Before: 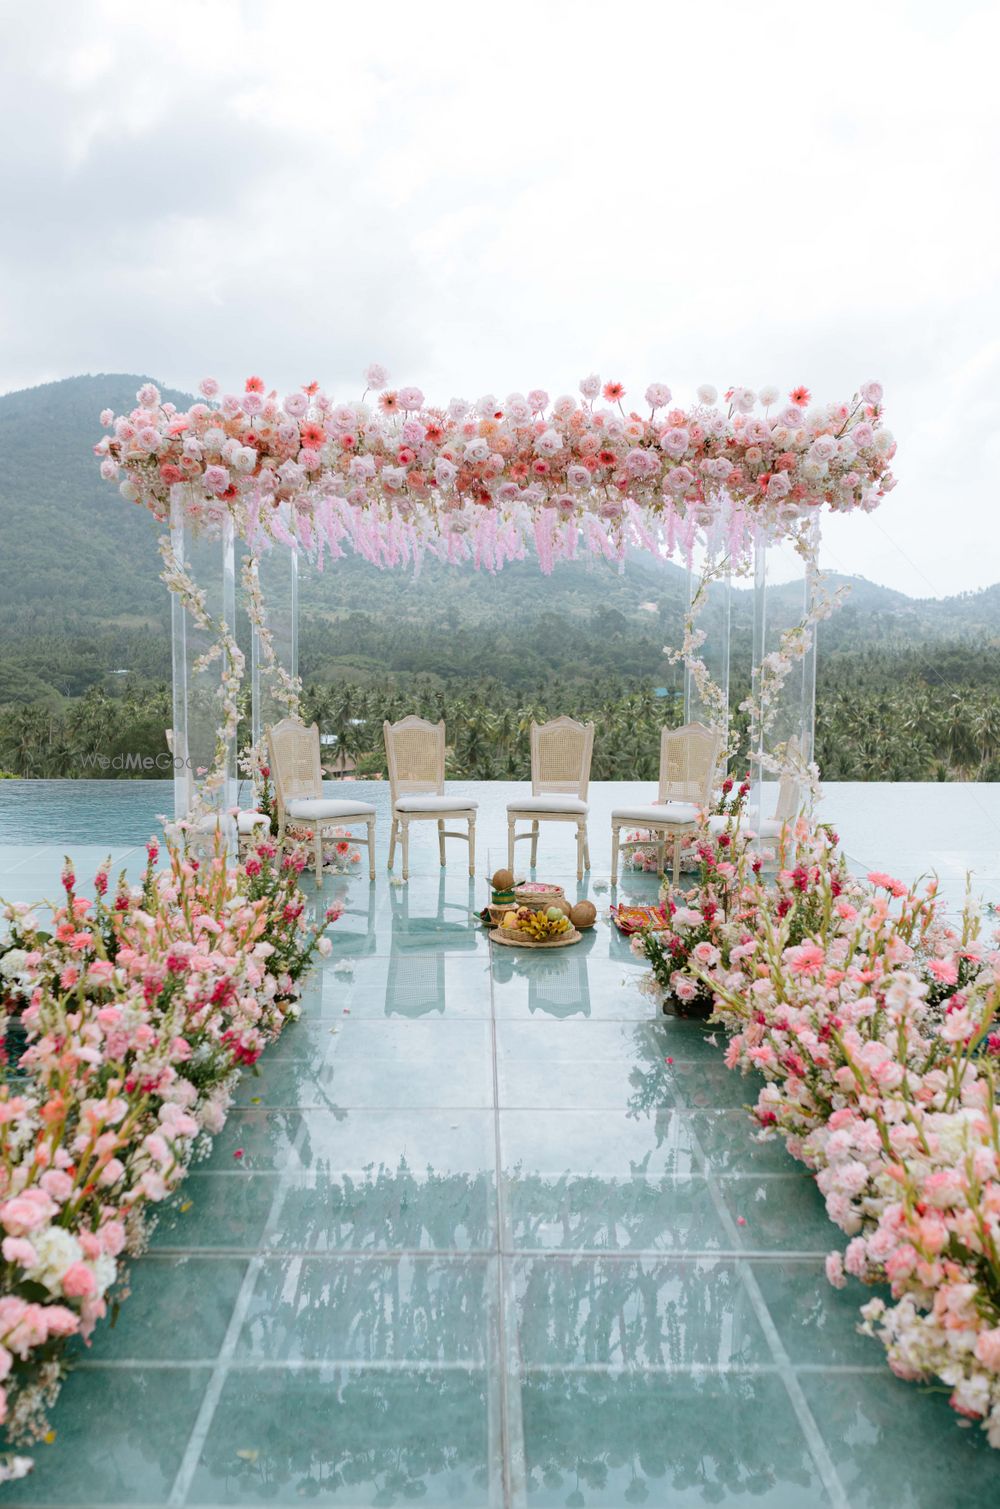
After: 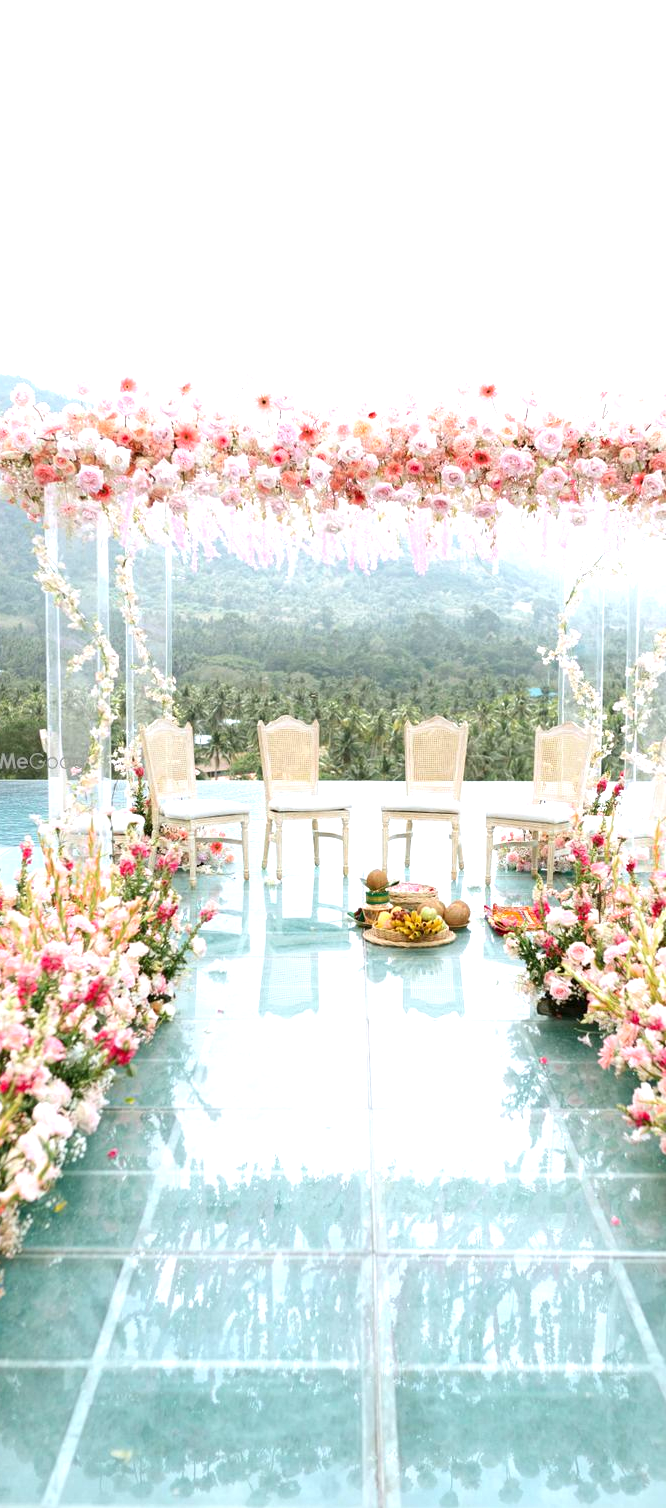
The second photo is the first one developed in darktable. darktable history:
exposure: exposure 1 EV, compensate highlight preservation false
crop and rotate: left 12.673%, right 20.66%
